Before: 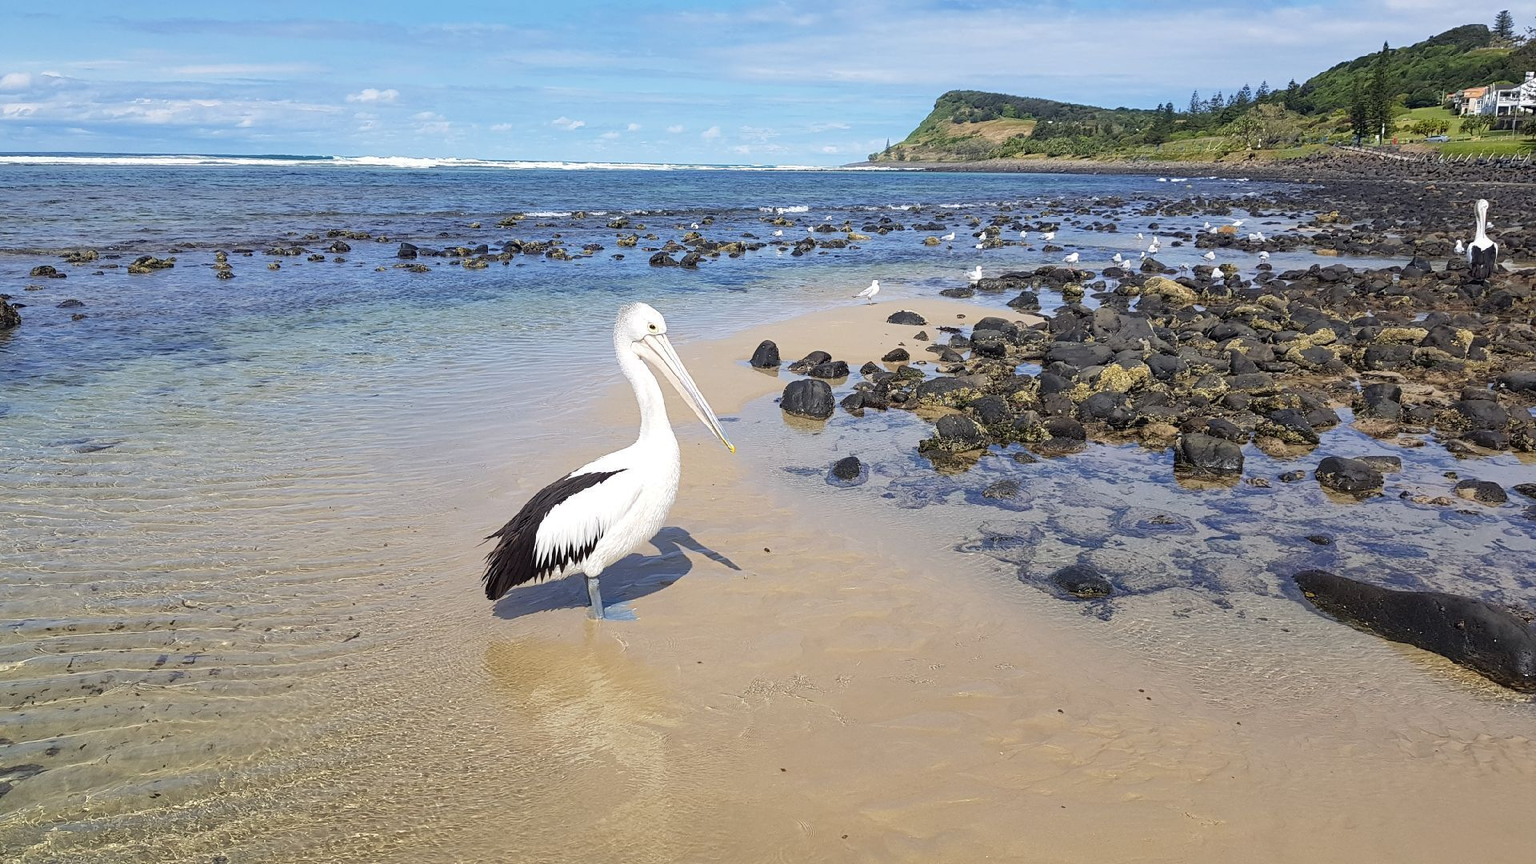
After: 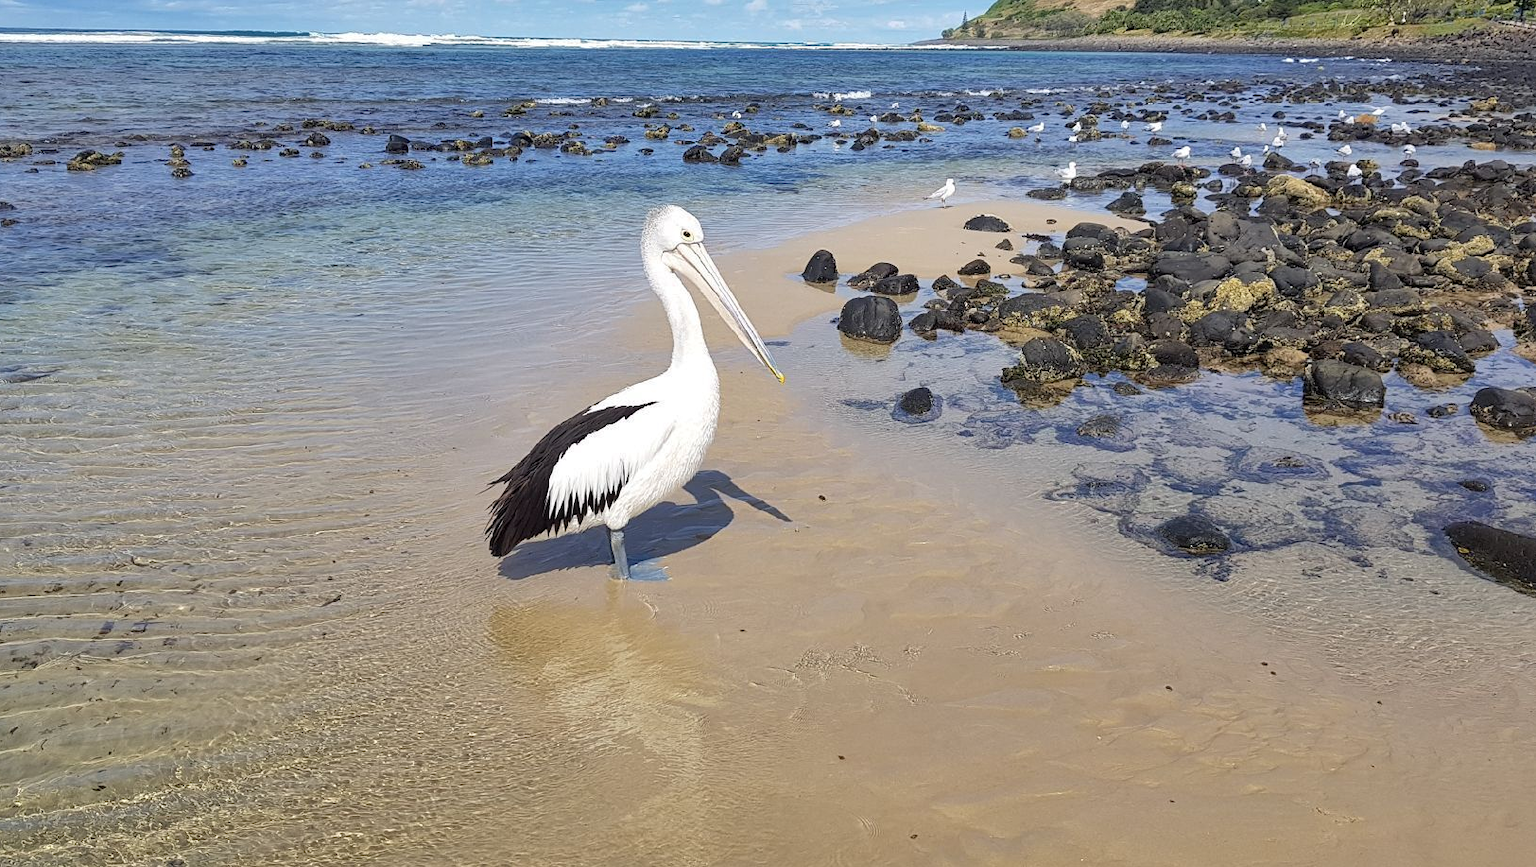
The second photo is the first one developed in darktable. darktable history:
crop and rotate: left 4.657%, top 14.932%, right 10.659%
shadows and highlights: low approximation 0.01, soften with gaussian
